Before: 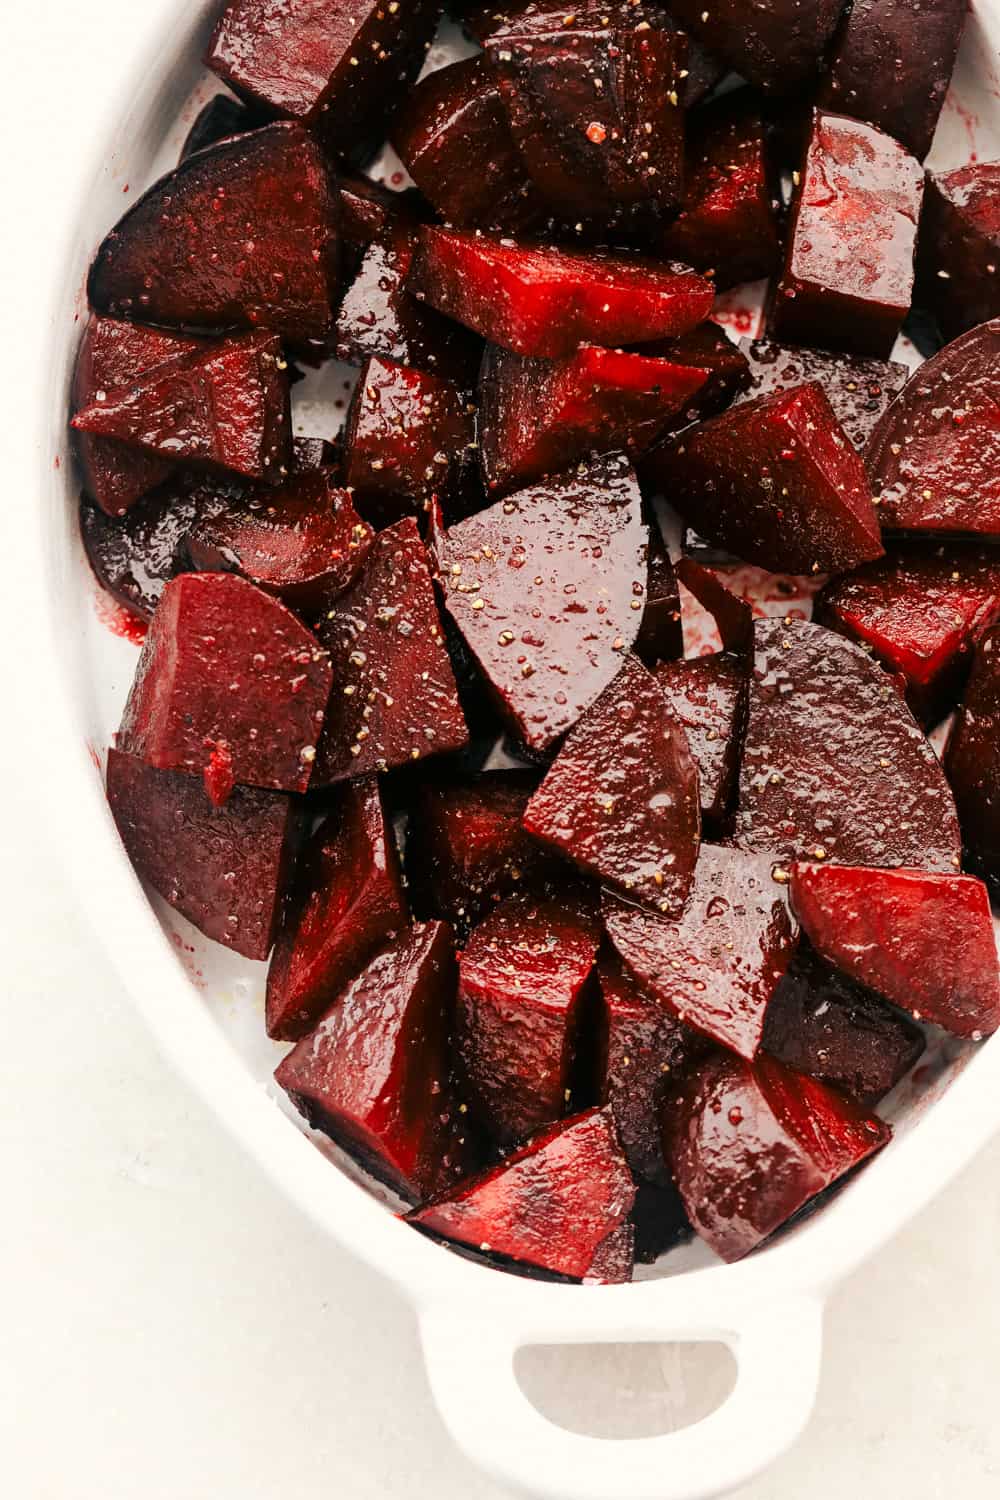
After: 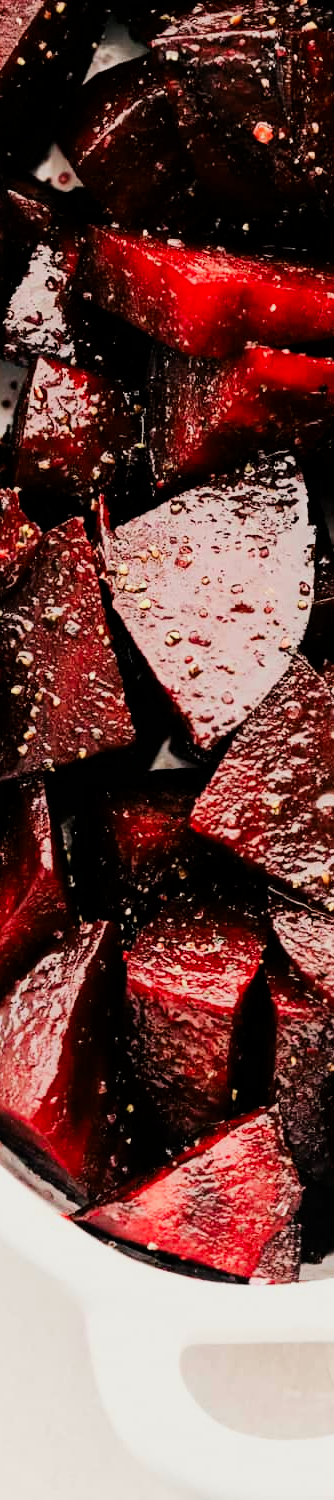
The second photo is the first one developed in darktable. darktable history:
filmic rgb: black relative exposure -7.65 EV, white relative exposure 4.56 EV, hardness 3.61
contrast brightness saturation: saturation 0.178
crop: left 33.356%, right 33.156%
tone equalizer: -8 EV -0.713 EV, -7 EV -0.733 EV, -6 EV -0.623 EV, -5 EV -0.393 EV, -3 EV 0.388 EV, -2 EV 0.6 EV, -1 EV 0.699 EV, +0 EV 0.766 EV, edges refinement/feathering 500, mask exposure compensation -1.57 EV, preserve details no
